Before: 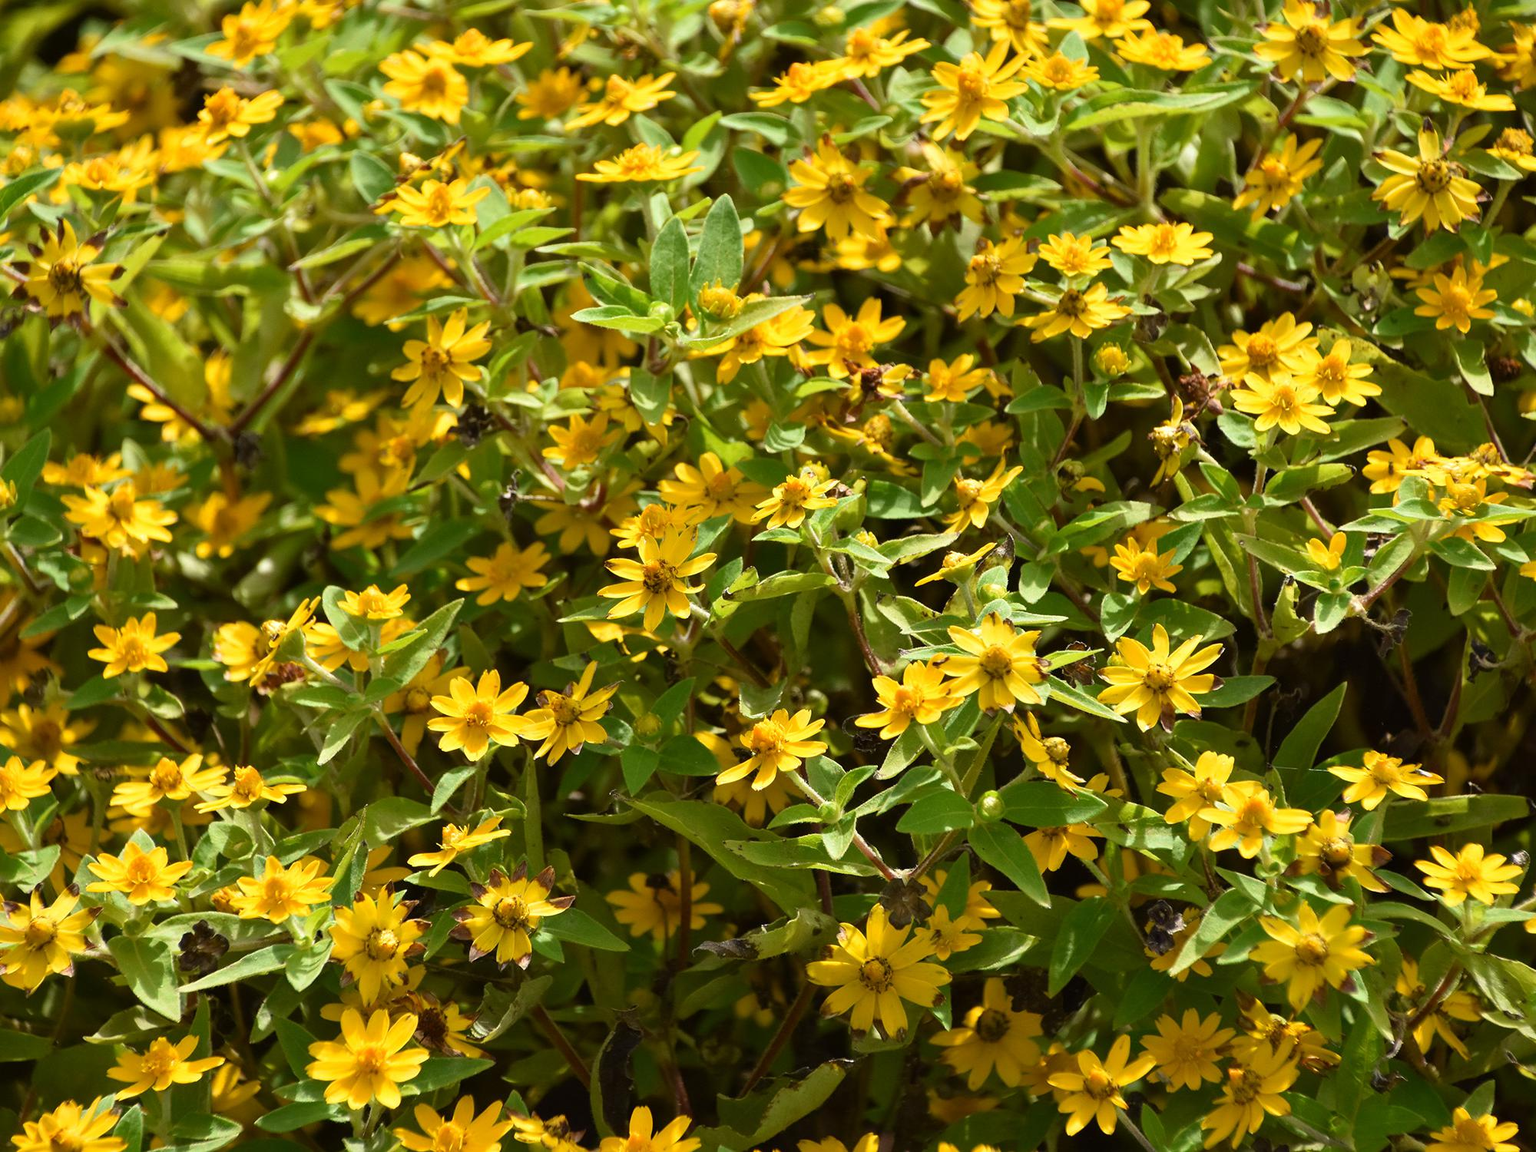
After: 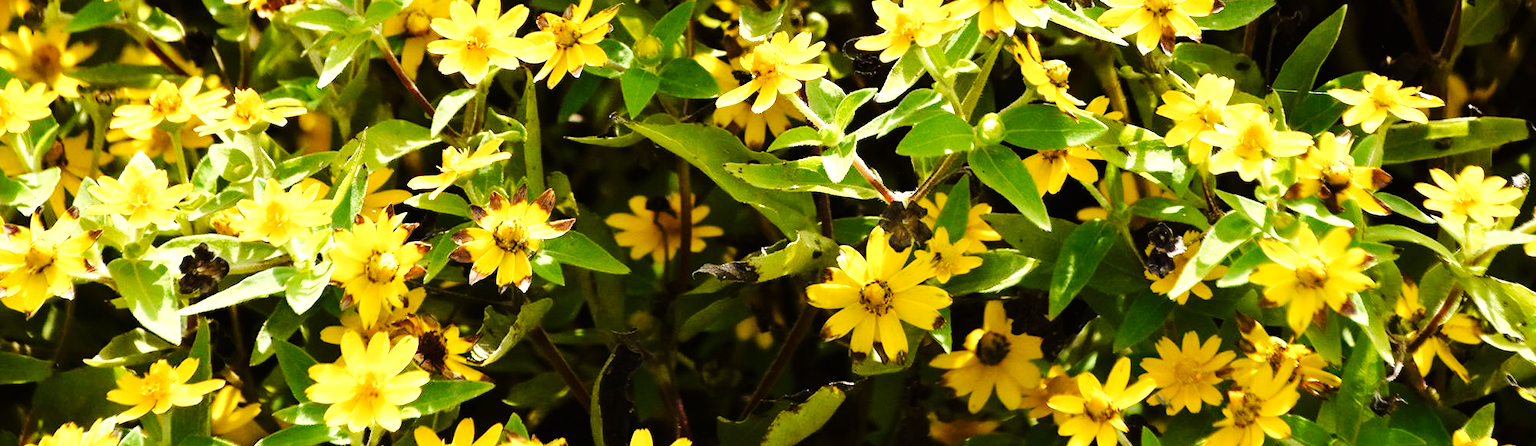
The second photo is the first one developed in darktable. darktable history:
tone equalizer: -8 EV -1.06 EV, -7 EV -1.02 EV, -6 EV -0.886 EV, -5 EV -0.603 EV, -3 EV 0.604 EV, -2 EV 0.885 EV, -1 EV 0.989 EV, +0 EV 1.08 EV
base curve: curves: ch0 [(0, 0) (0.032, 0.025) (0.121, 0.166) (0.206, 0.329) (0.605, 0.79) (1, 1)], preserve colors none
crop and rotate: top 58.833%, bottom 2.309%
